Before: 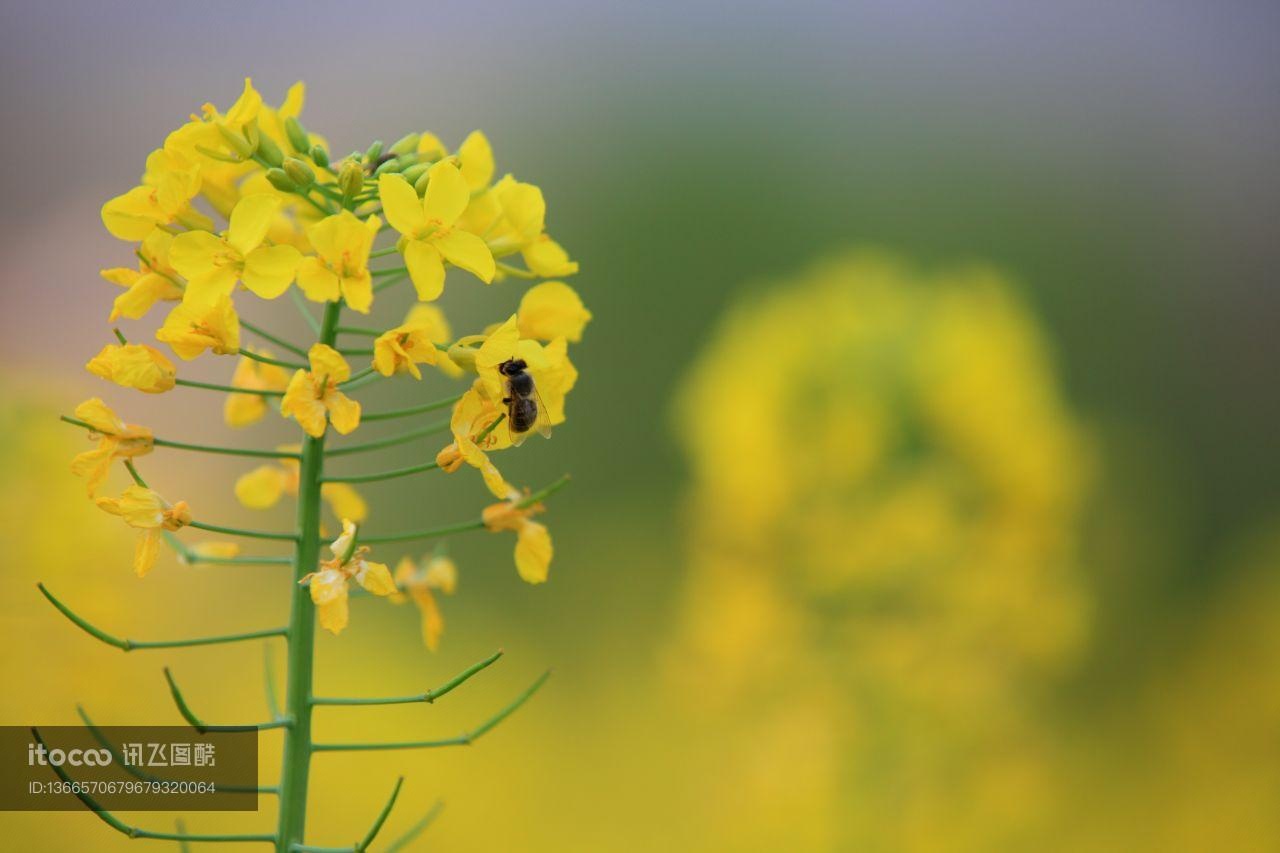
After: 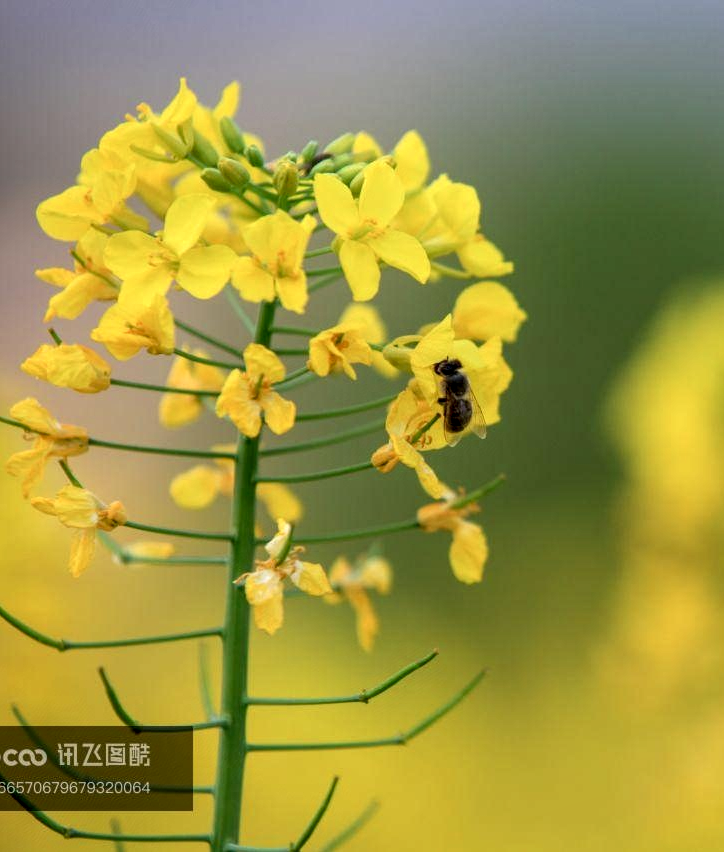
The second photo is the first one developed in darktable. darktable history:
local contrast: highlights 60%, shadows 60%, detail 160%
crop: left 5.147%, right 38.28%
